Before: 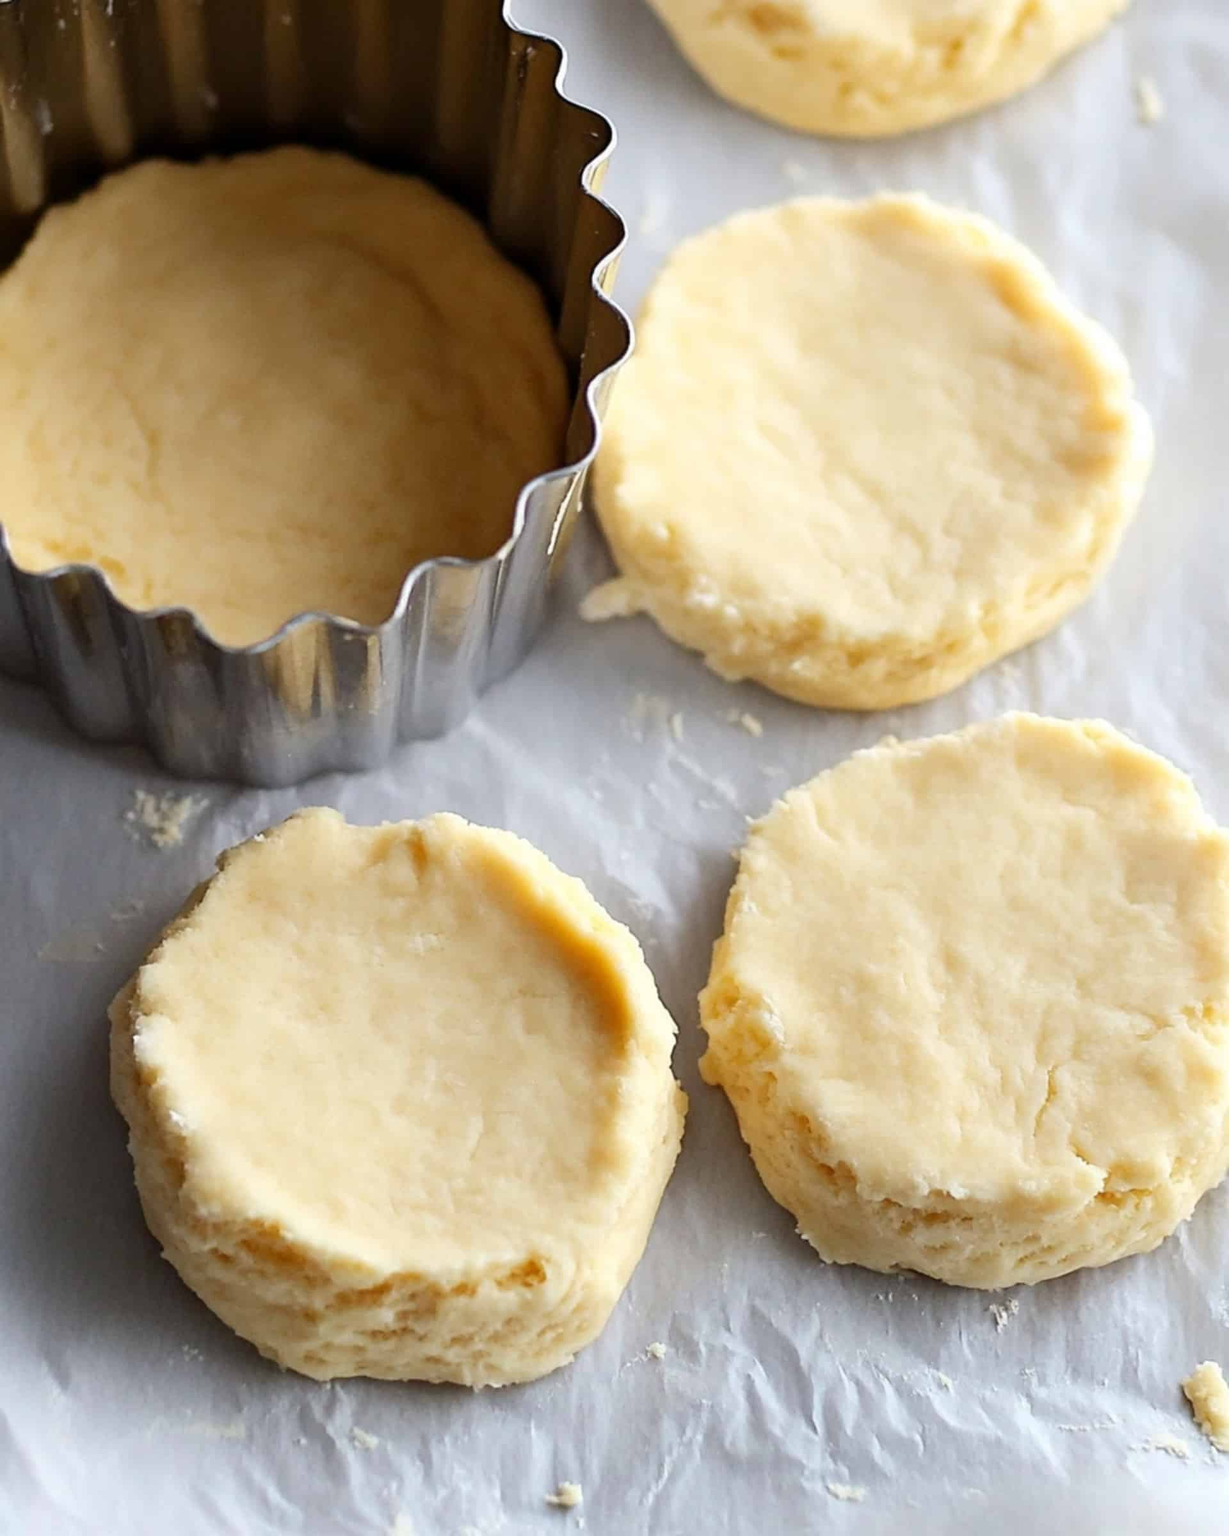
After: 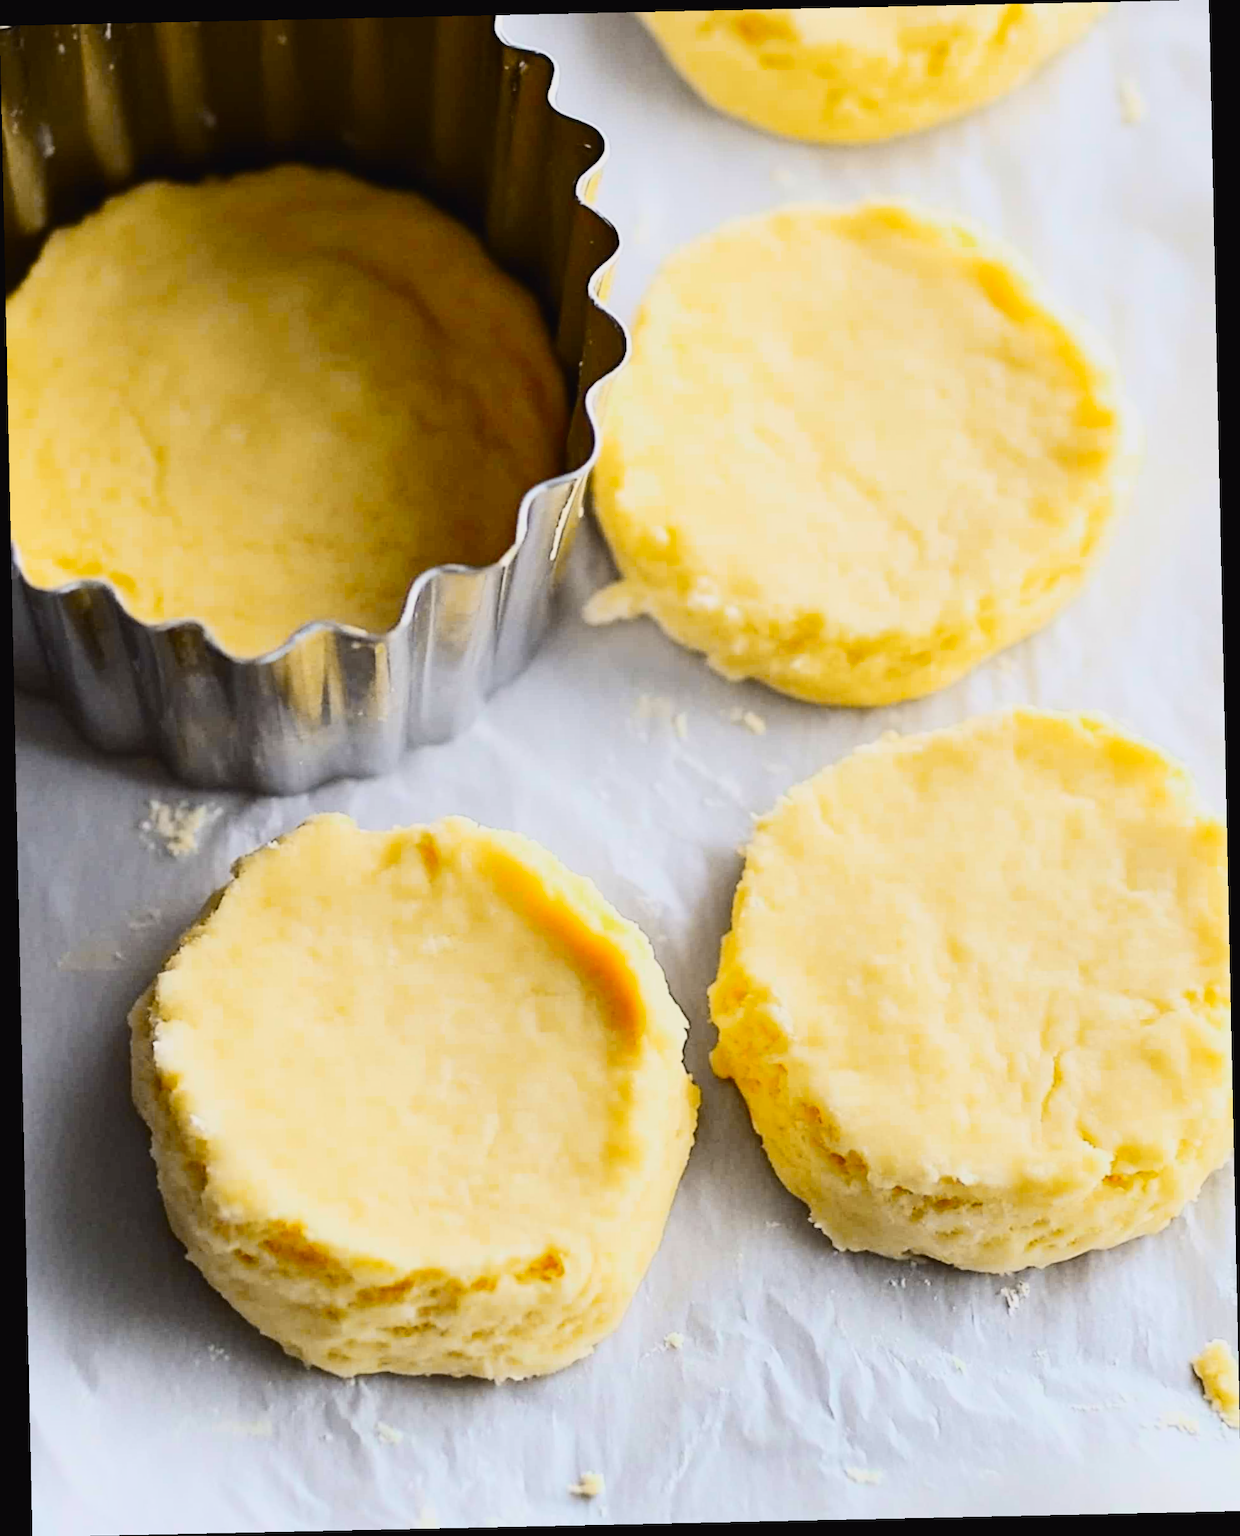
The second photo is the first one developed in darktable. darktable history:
rotate and perspective: rotation -1.24°, automatic cropping off
vibrance: vibrance 60%
tone curve: curves: ch0 [(0, 0.021) (0.104, 0.093) (0.236, 0.234) (0.456, 0.566) (0.647, 0.78) (0.864, 0.9) (1, 0.932)]; ch1 [(0, 0) (0.353, 0.344) (0.43, 0.401) (0.479, 0.476) (0.502, 0.504) (0.544, 0.534) (0.566, 0.566) (0.612, 0.621) (0.657, 0.679) (1, 1)]; ch2 [(0, 0) (0.34, 0.314) (0.434, 0.43) (0.5, 0.498) (0.528, 0.536) (0.56, 0.576) (0.595, 0.638) (0.644, 0.729) (1, 1)], color space Lab, independent channels, preserve colors none
